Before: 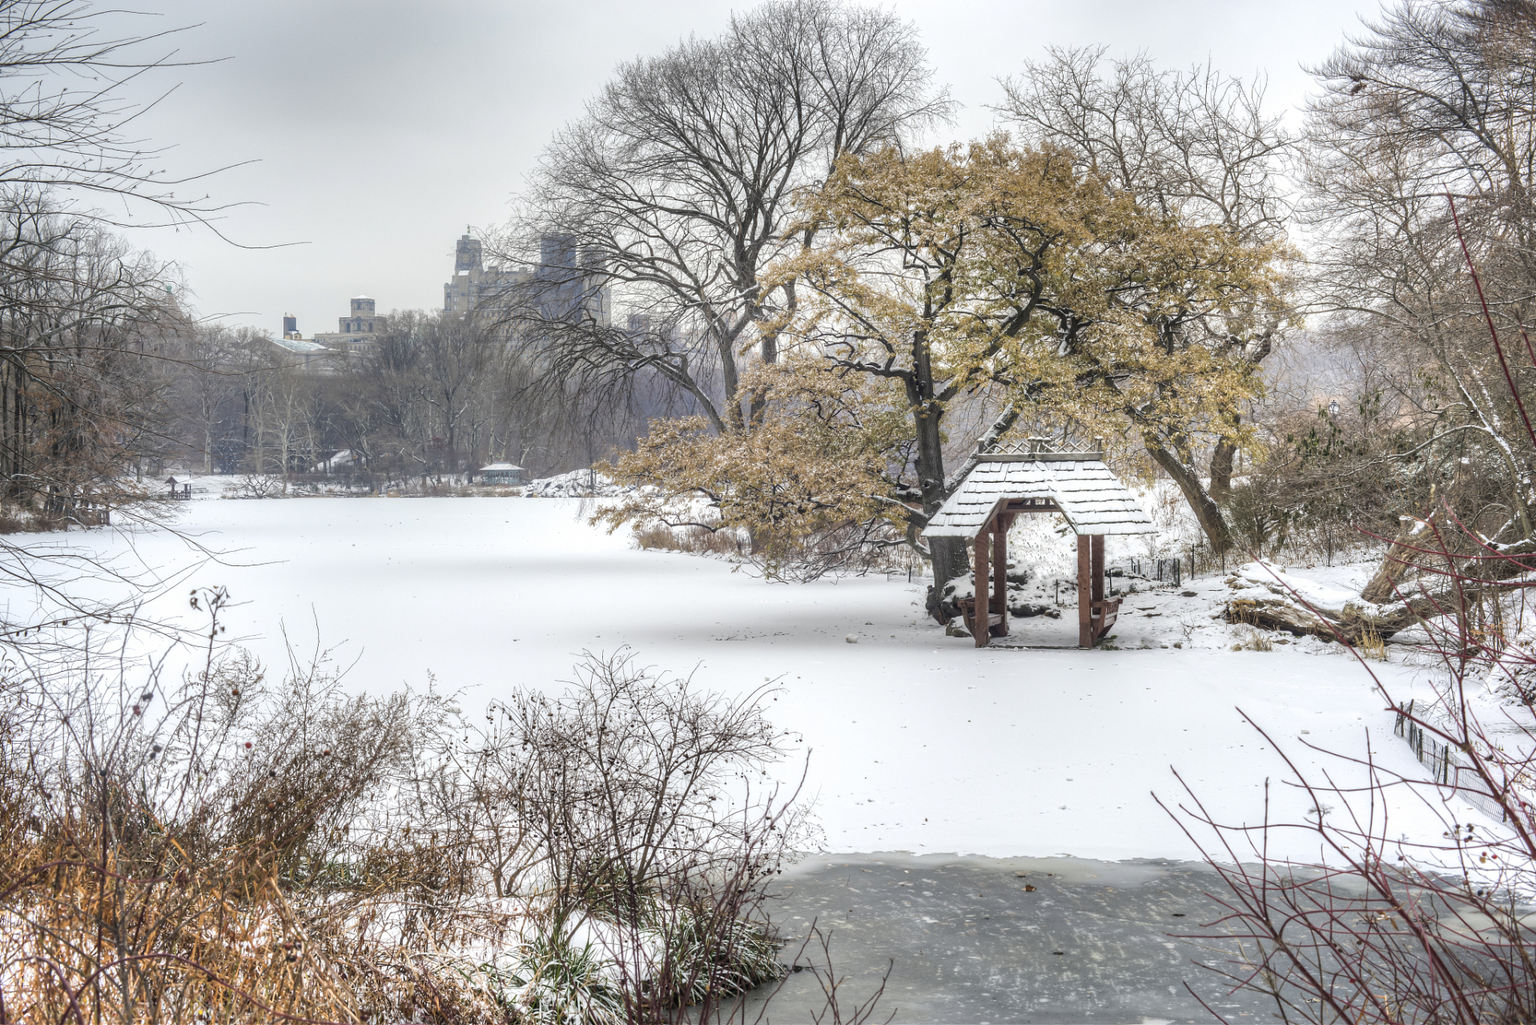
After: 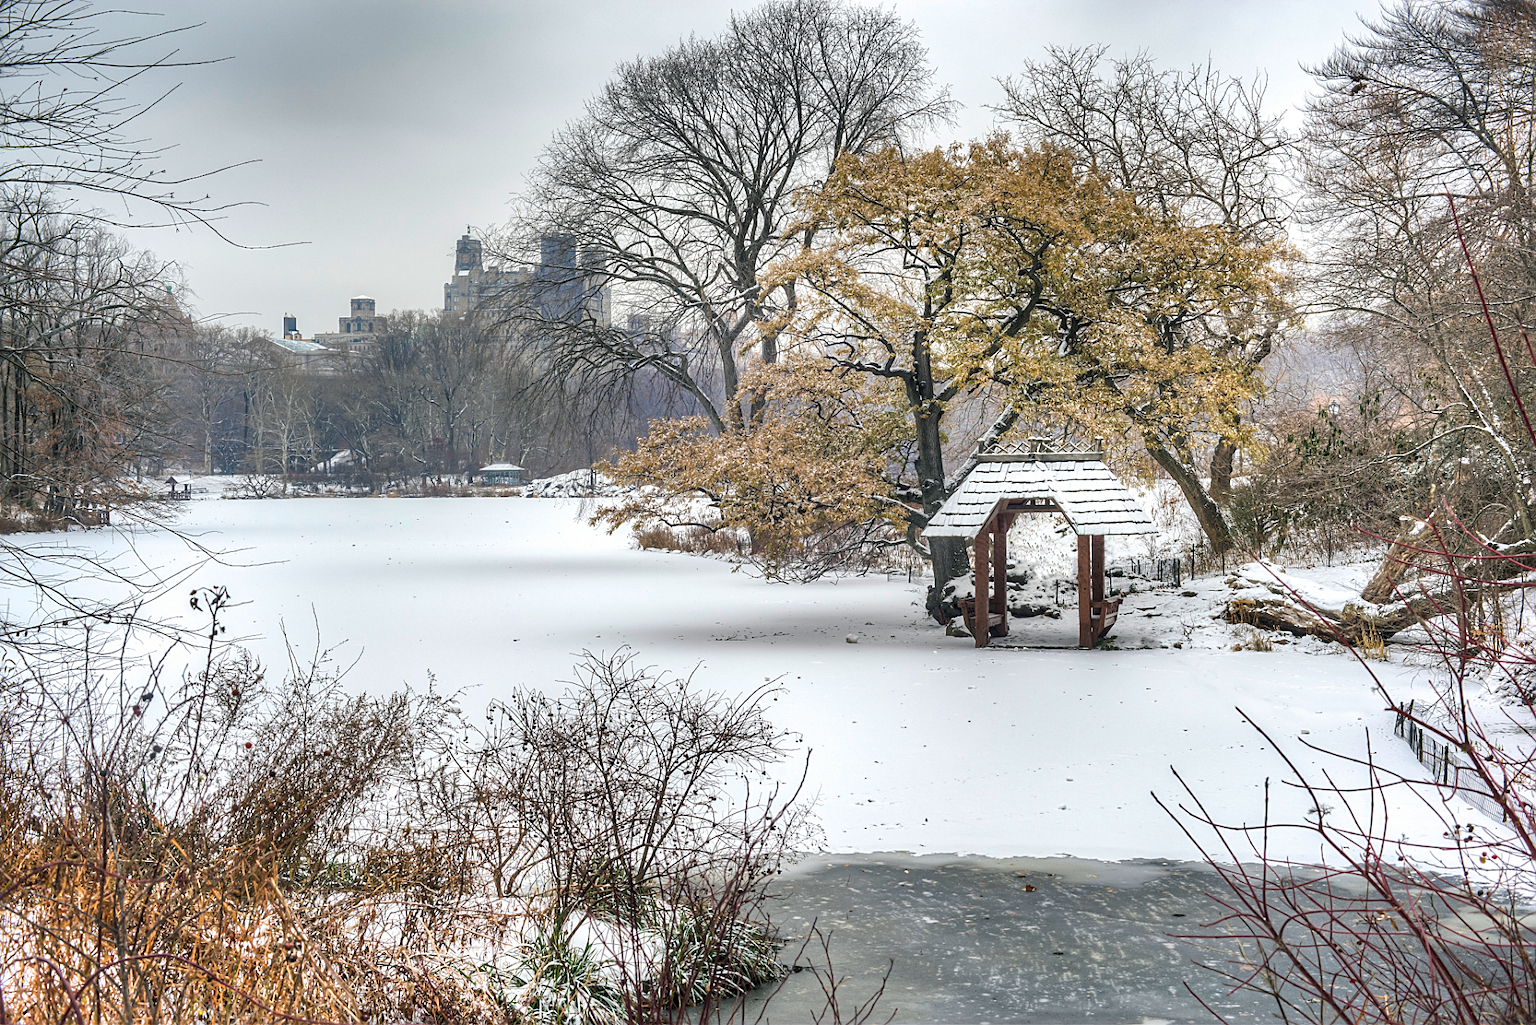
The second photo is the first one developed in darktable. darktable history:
color balance rgb: shadows lift › luminance -8.06%, shadows lift › chroma 2.217%, shadows lift › hue 201.73°, perceptual saturation grading › global saturation 0.514%, global vibrance 22.197%
sharpen: on, module defaults
shadows and highlights: soften with gaussian
